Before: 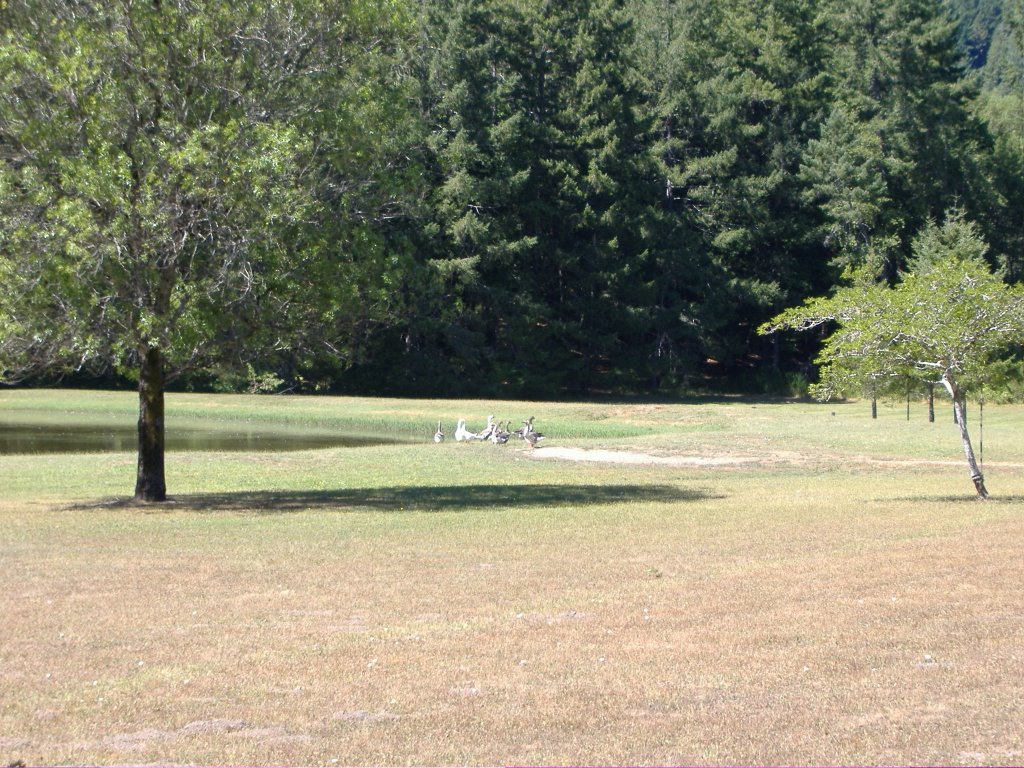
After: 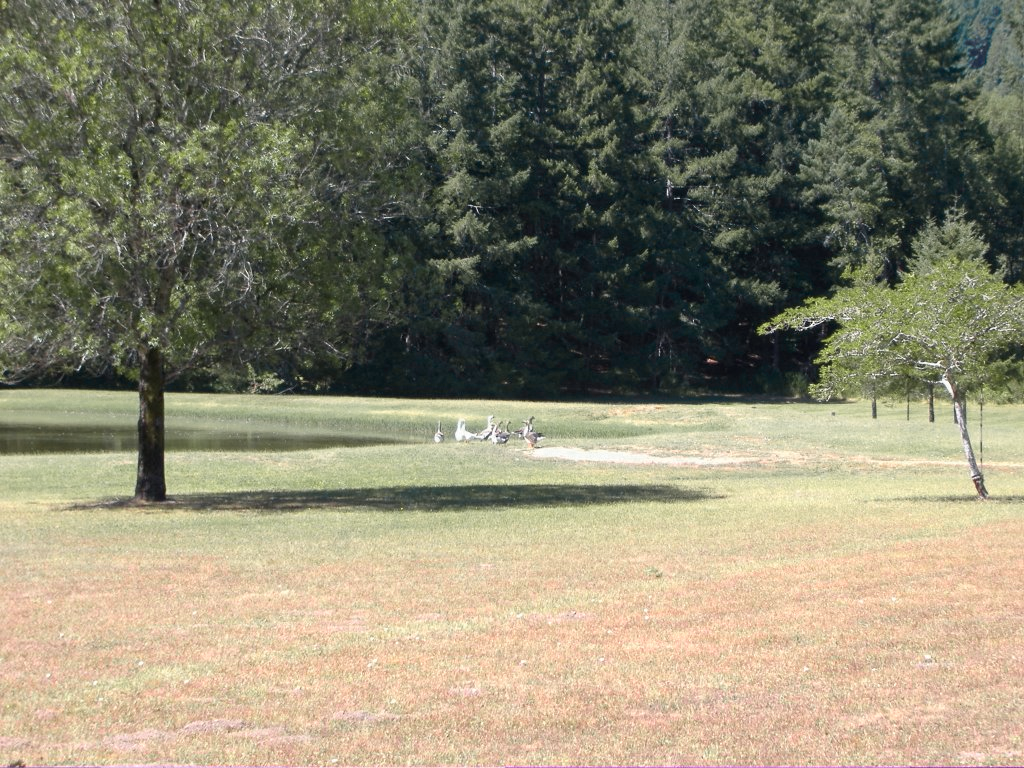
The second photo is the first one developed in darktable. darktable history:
color zones: curves: ch0 [(0, 0.533) (0.126, 0.533) (0.234, 0.533) (0.368, 0.357) (0.5, 0.5) (0.625, 0.5) (0.74, 0.637) (0.875, 0.5)]; ch1 [(0.004, 0.708) (0.129, 0.662) (0.25, 0.5) (0.375, 0.331) (0.496, 0.396) (0.625, 0.649) (0.739, 0.26) (0.875, 0.5) (1, 0.478)]; ch2 [(0, 0.409) (0.132, 0.403) (0.236, 0.558) (0.379, 0.448) (0.5, 0.5) (0.625, 0.5) (0.691, 0.39) (0.875, 0.5)]
